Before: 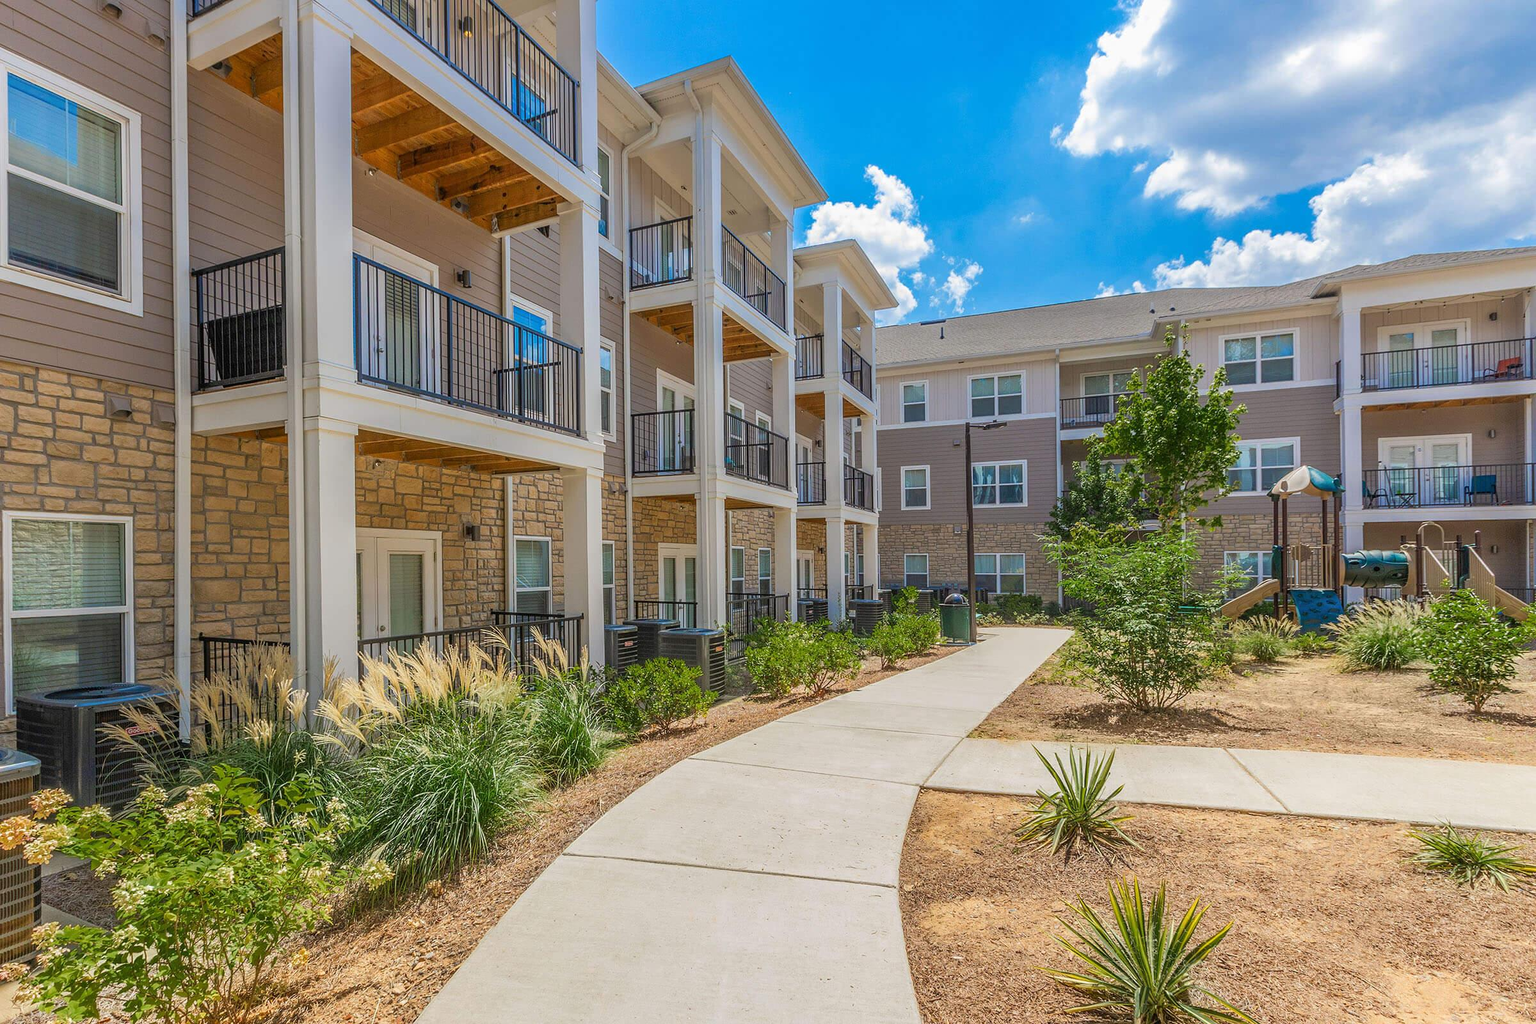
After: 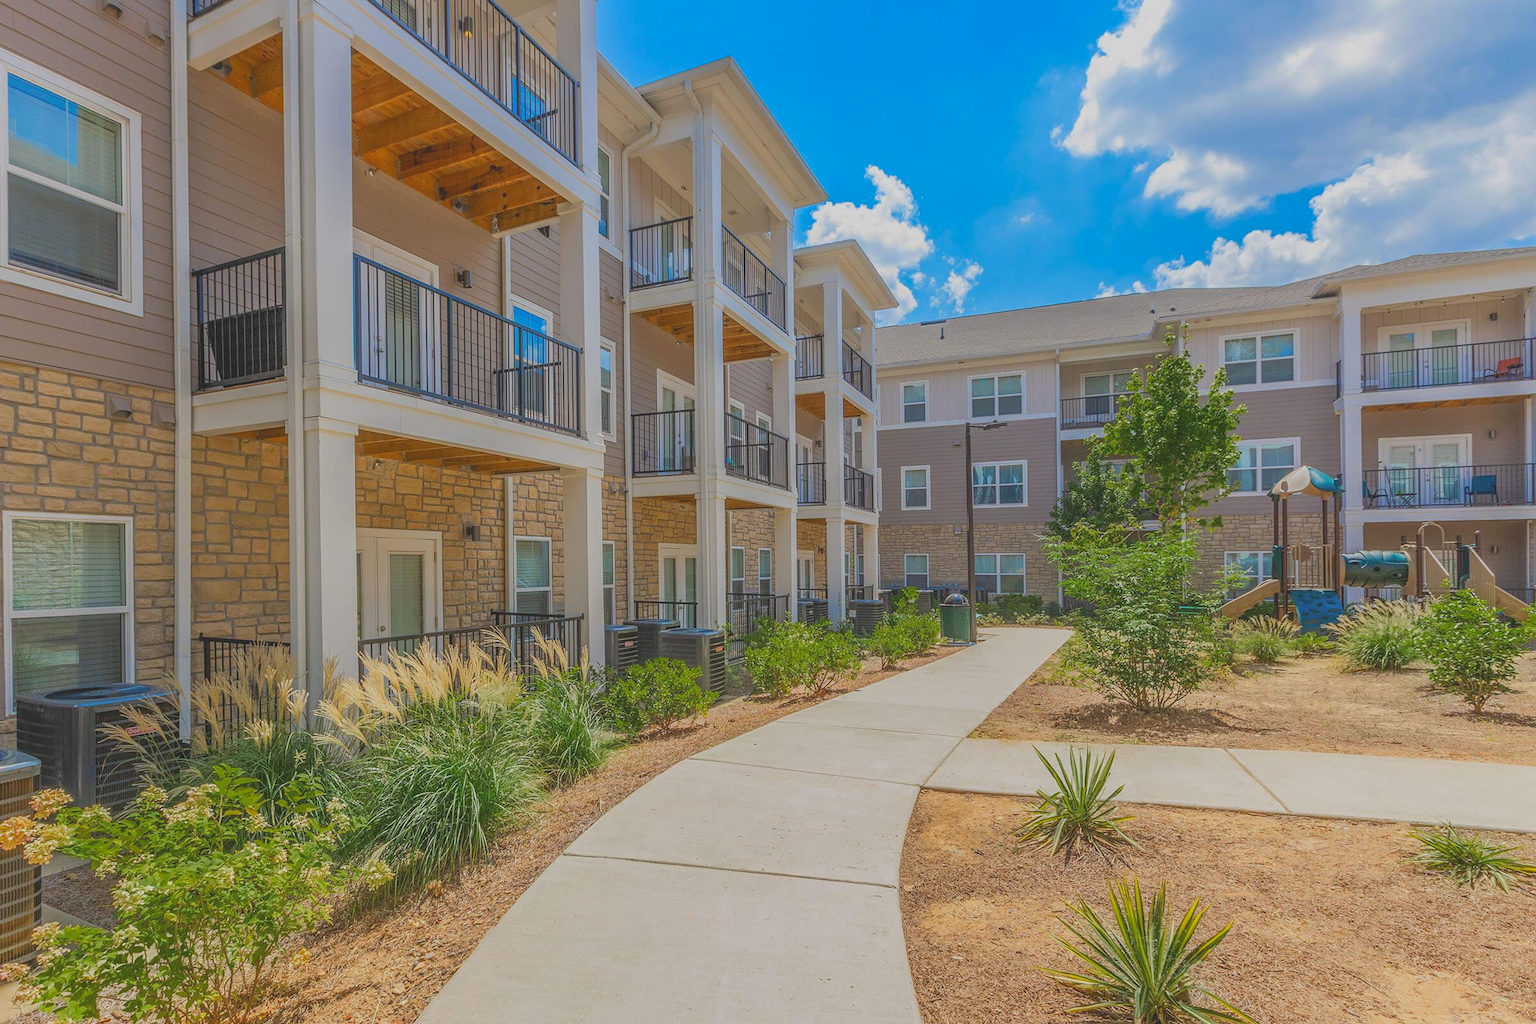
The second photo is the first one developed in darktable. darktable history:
contrast brightness saturation: contrast -0.286
